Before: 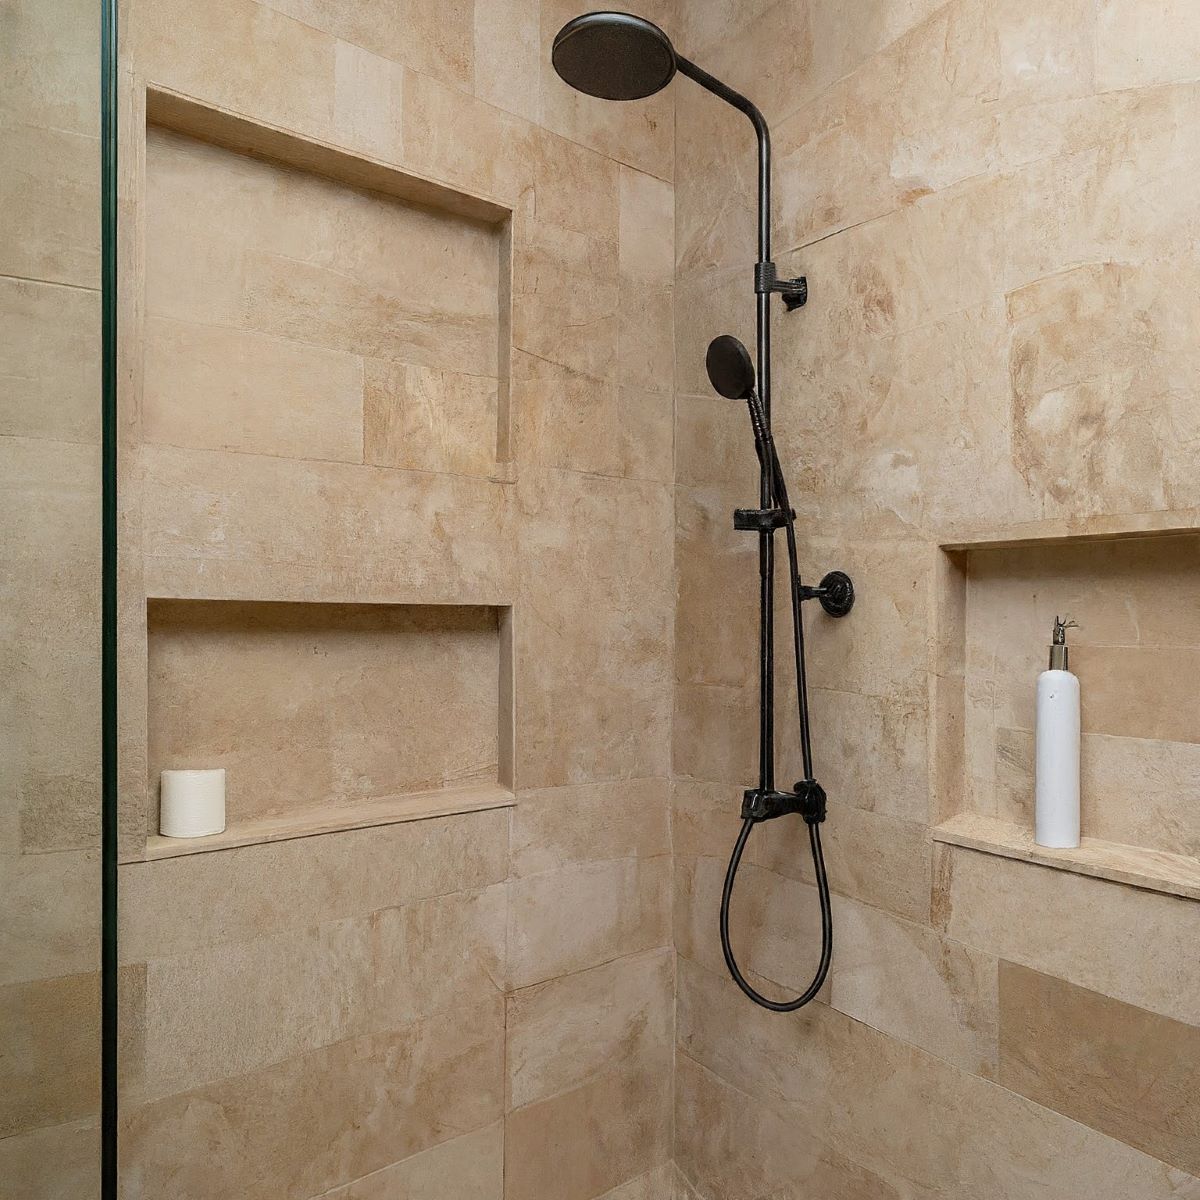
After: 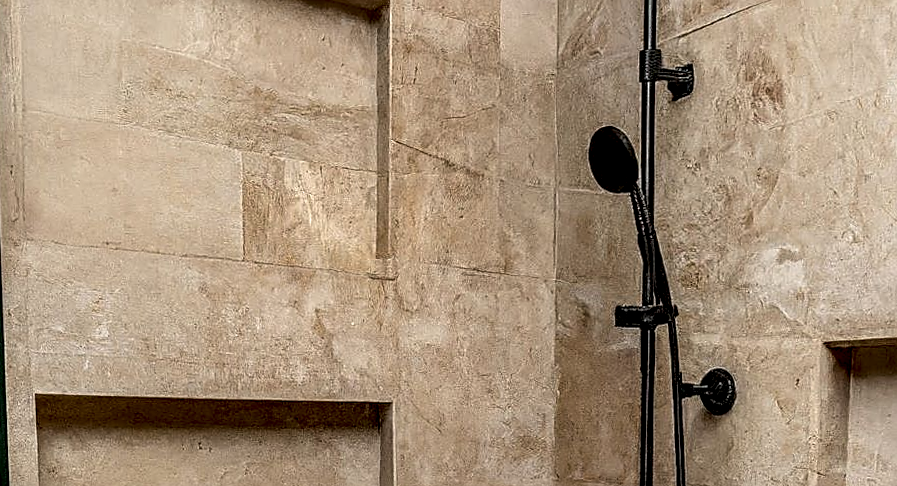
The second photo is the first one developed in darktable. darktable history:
rotate and perspective: rotation 0.074°, lens shift (vertical) 0.096, lens shift (horizontal) -0.041, crop left 0.043, crop right 0.952, crop top 0.024, crop bottom 0.979
local contrast: detail 203%
crop: left 7.036%, top 18.398%, right 14.379%, bottom 40.043%
sharpen: on, module defaults
